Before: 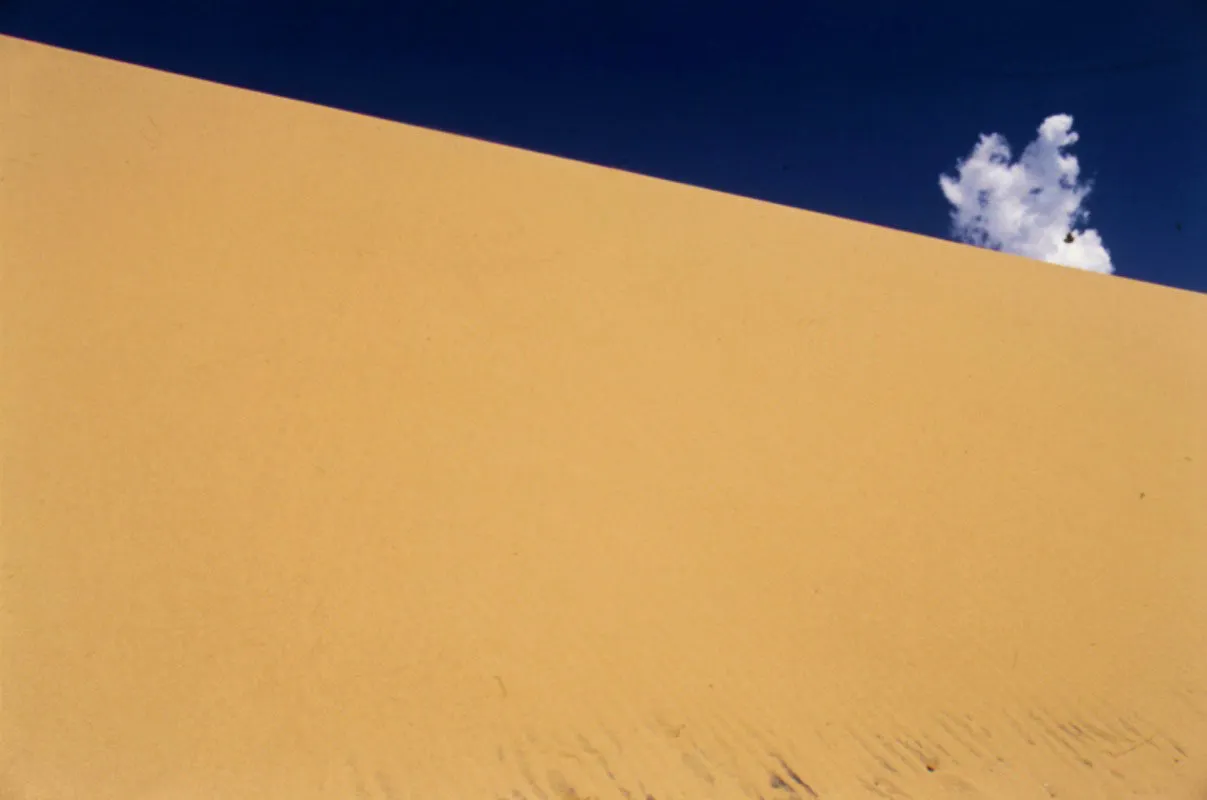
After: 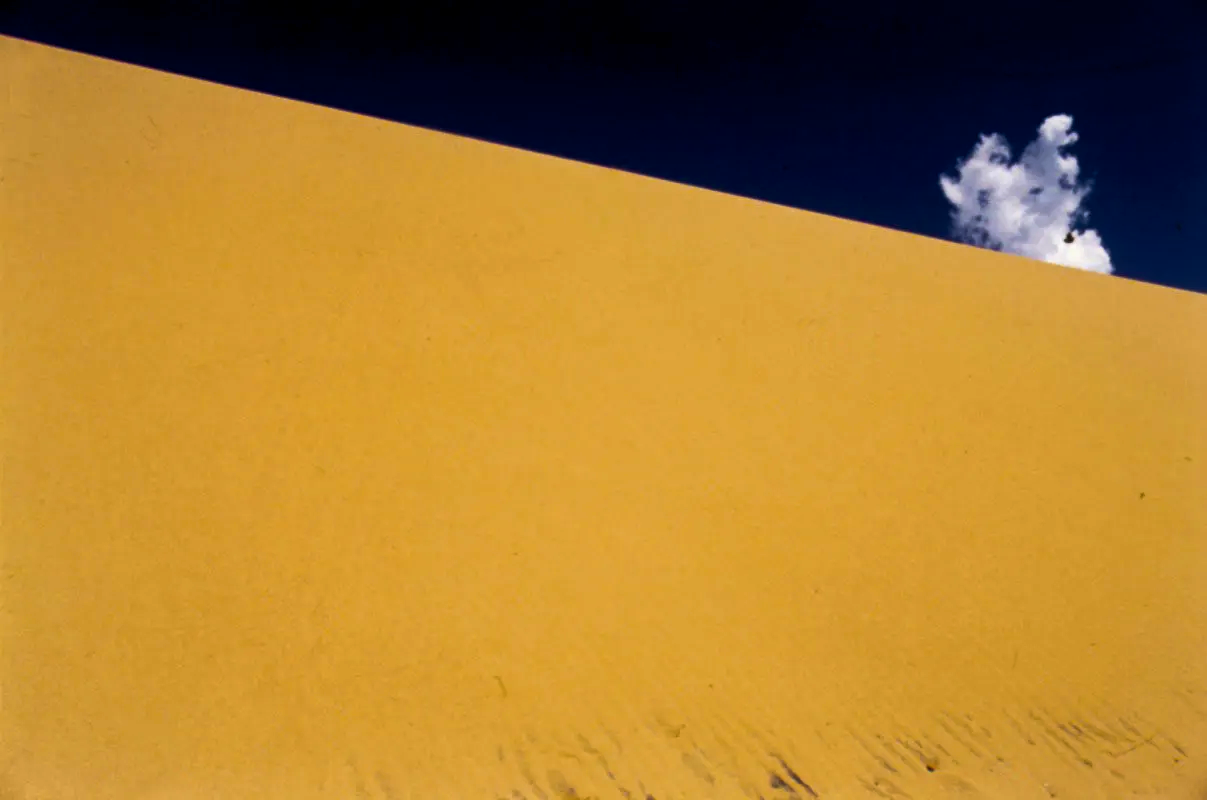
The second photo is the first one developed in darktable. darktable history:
color balance rgb: global offset › luminance -0.47%, perceptual saturation grading › global saturation 24.914%, perceptual brilliance grading › highlights 3.926%, perceptual brilliance grading › mid-tones -18.275%, perceptual brilliance grading › shadows -41.91%, global vibrance 15.1%
